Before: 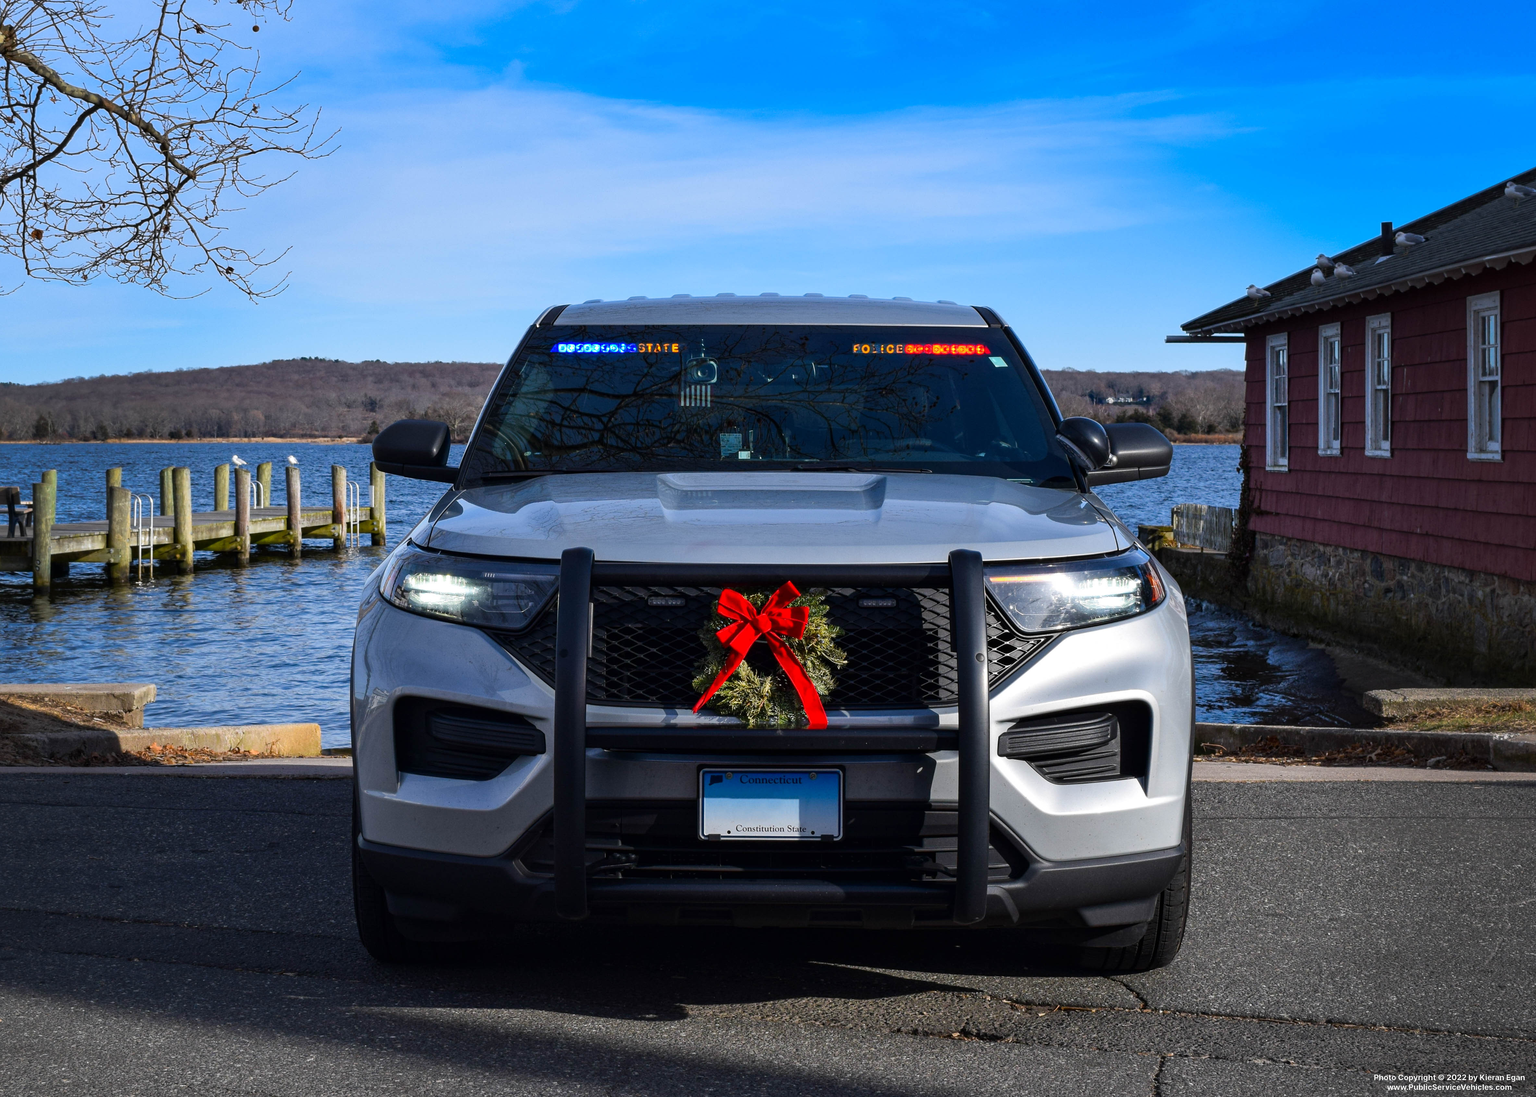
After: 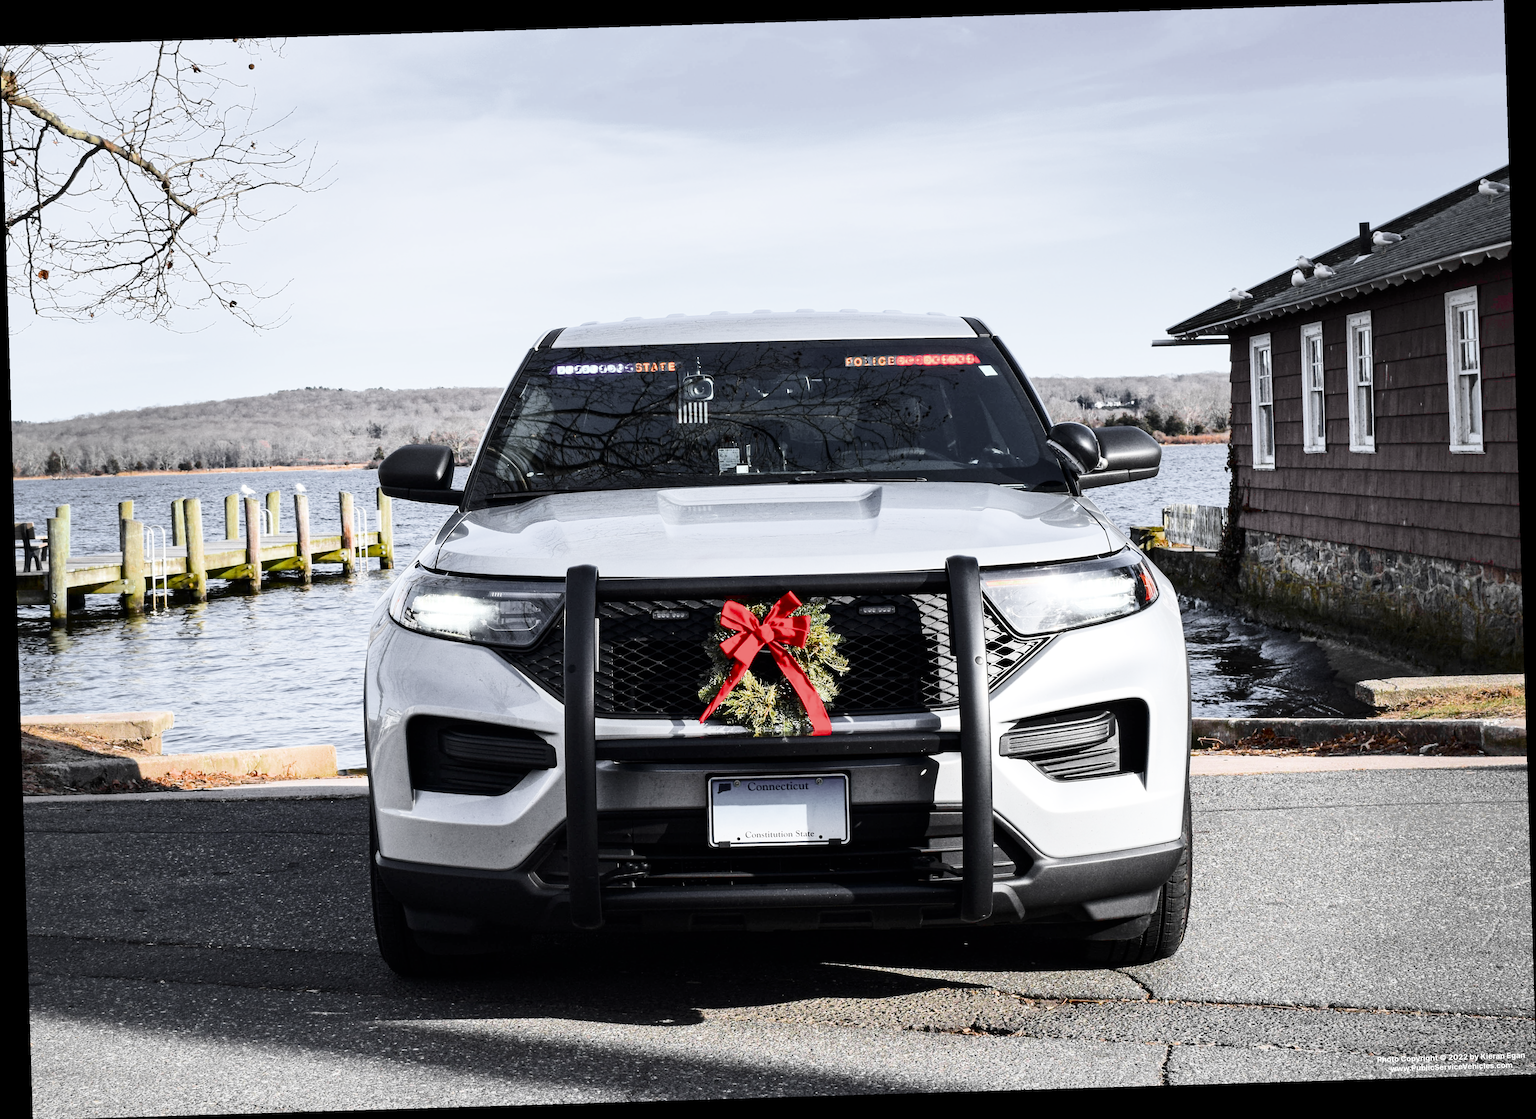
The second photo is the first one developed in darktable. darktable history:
contrast brightness saturation: contrast 0.28
exposure: black level correction 0, exposure 2.088 EV, compensate exposure bias true, compensate highlight preservation false
rotate and perspective: rotation -1.75°, automatic cropping off
filmic rgb: black relative exposure -7.65 EV, white relative exposure 4.56 EV, hardness 3.61
color zones: curves: ch0 [(0.004, 0.388) (0.125, 0.392) (0.25, 0.404) (0.375, 0.5) (0.5, 0.5) (0.625, 0.5) (0.75, 0.5) (0.875, 0.5)]; ch1 [(0, 0.5) (0.125, 0.5) (0.25, 0.5) (0.375, 0.124) (0.524, 0.124) (0.645, 0.128) (0.789, 0.132) (0.914, 0.096) (0.998, 0.068)]
